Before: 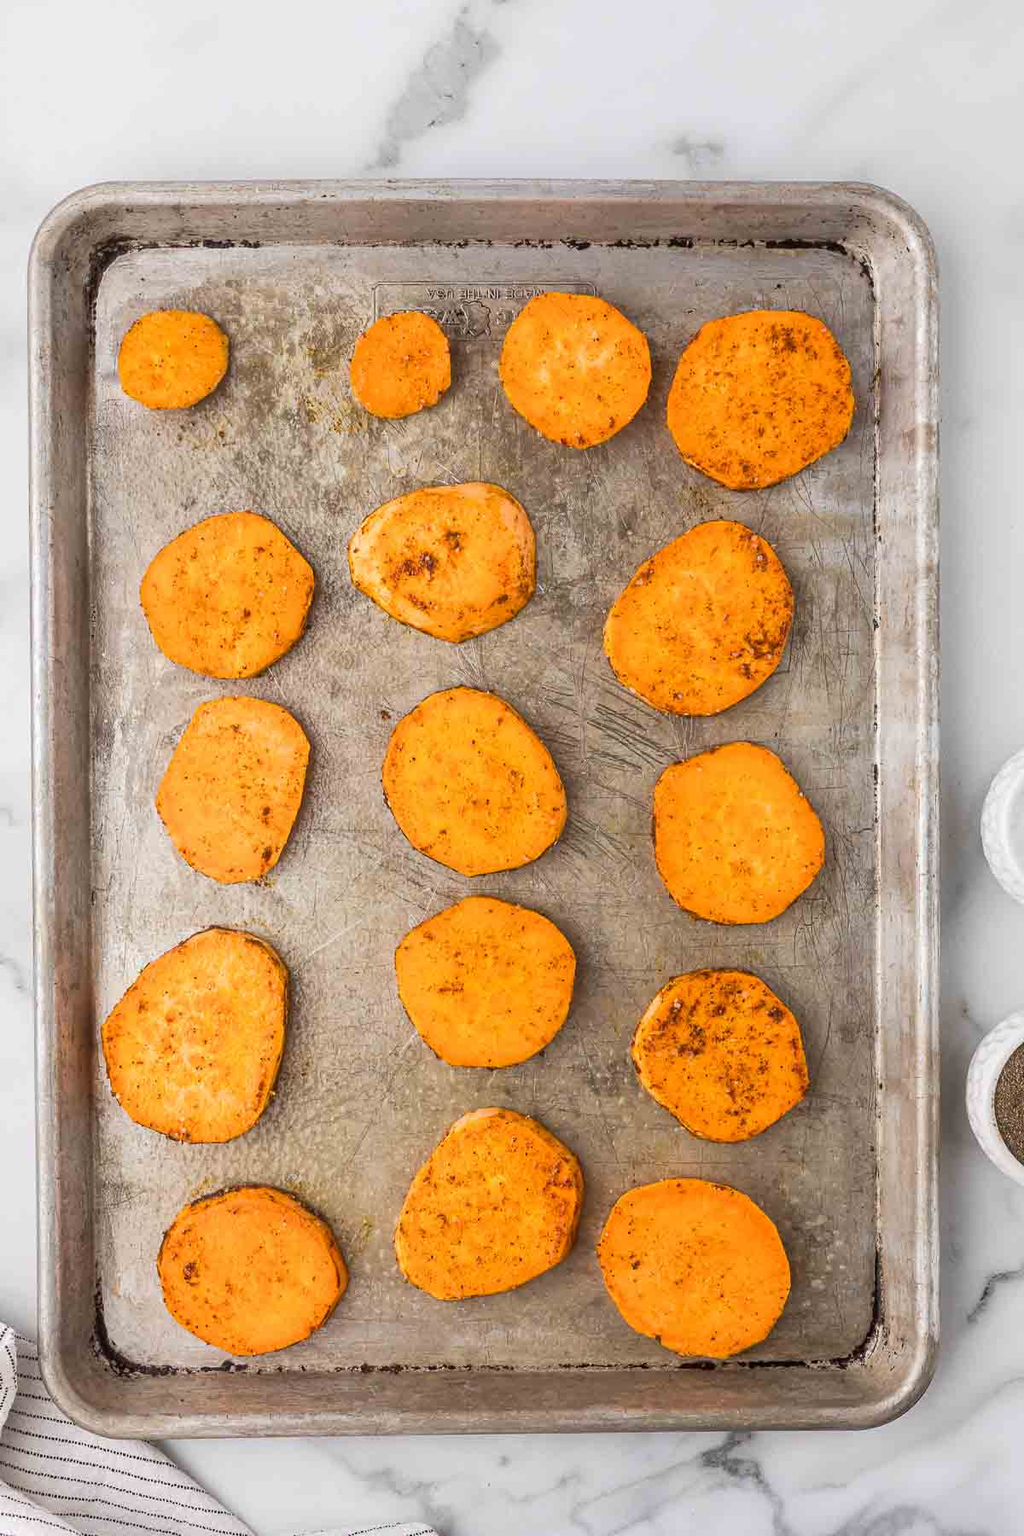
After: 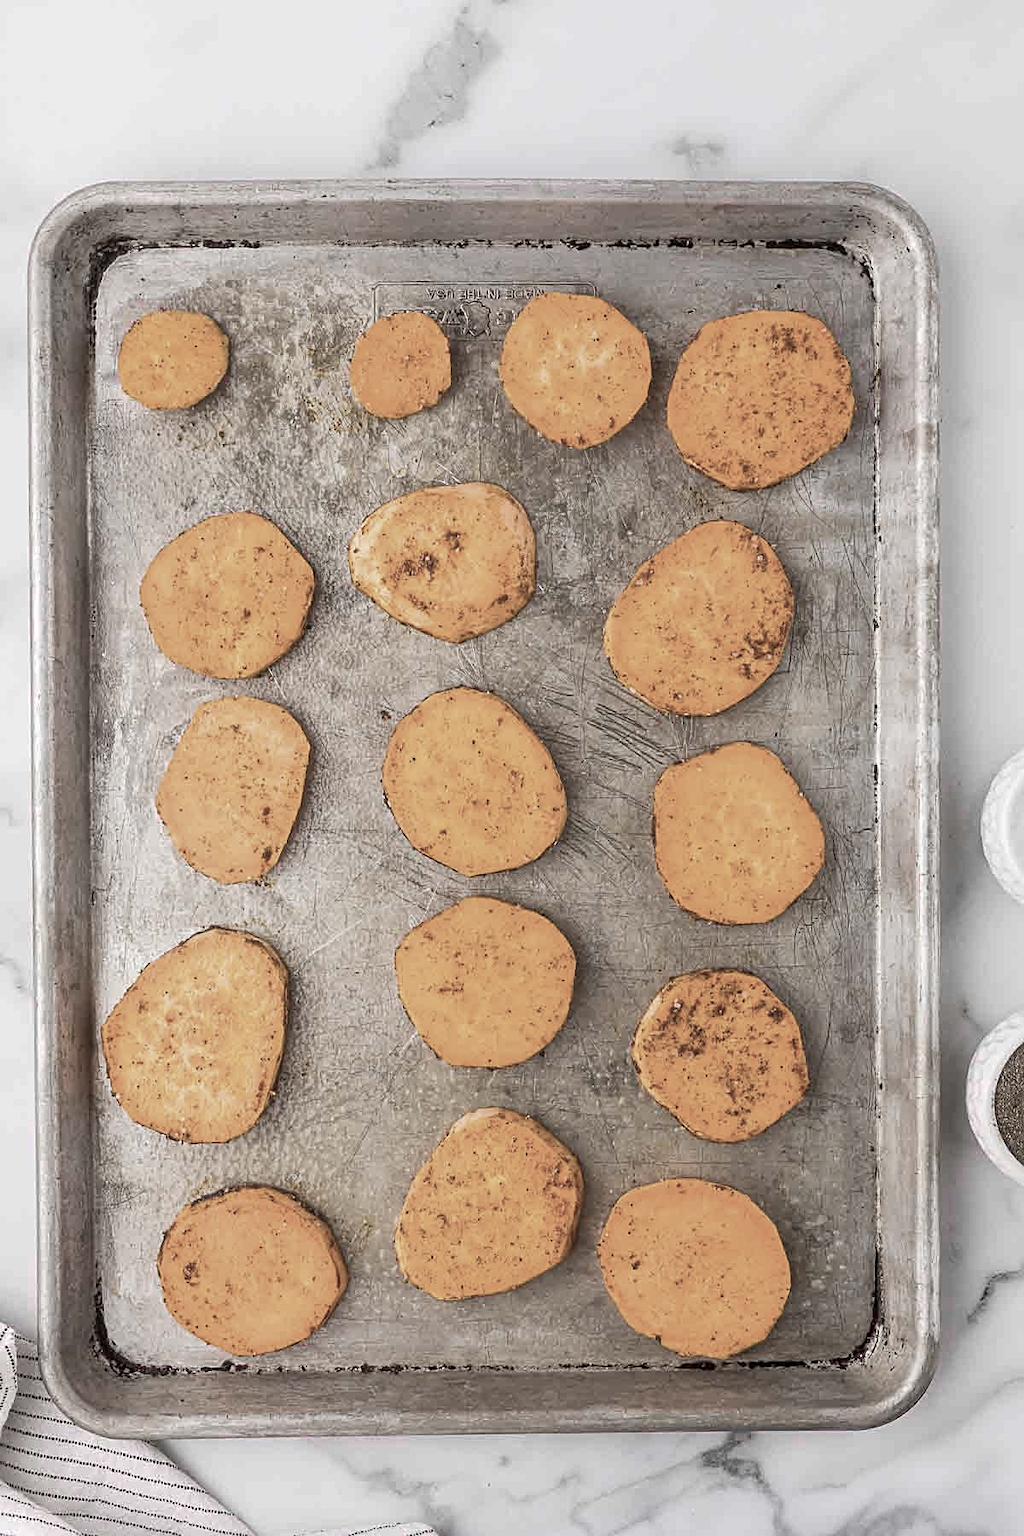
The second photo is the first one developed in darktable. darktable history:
sharpen: radius 2.133, amount 0.377, threshold 0.209
color zones: curves: ch0 [(0, 0.6) (0.129, 0.508) (0.193, 0.483) (0.429, 0.5) (0.571, 0.5) (0.714, 0.5) (0.857, 0.5) (1, 0.6)]; ch1 [(0, 0.481) (0.112, 0.245) (0.213, 0.223) (0.429, 0.233) (0.571, 0.231) (0.683, 0.242) (0.857, 0.296) (1, 0.481)]
